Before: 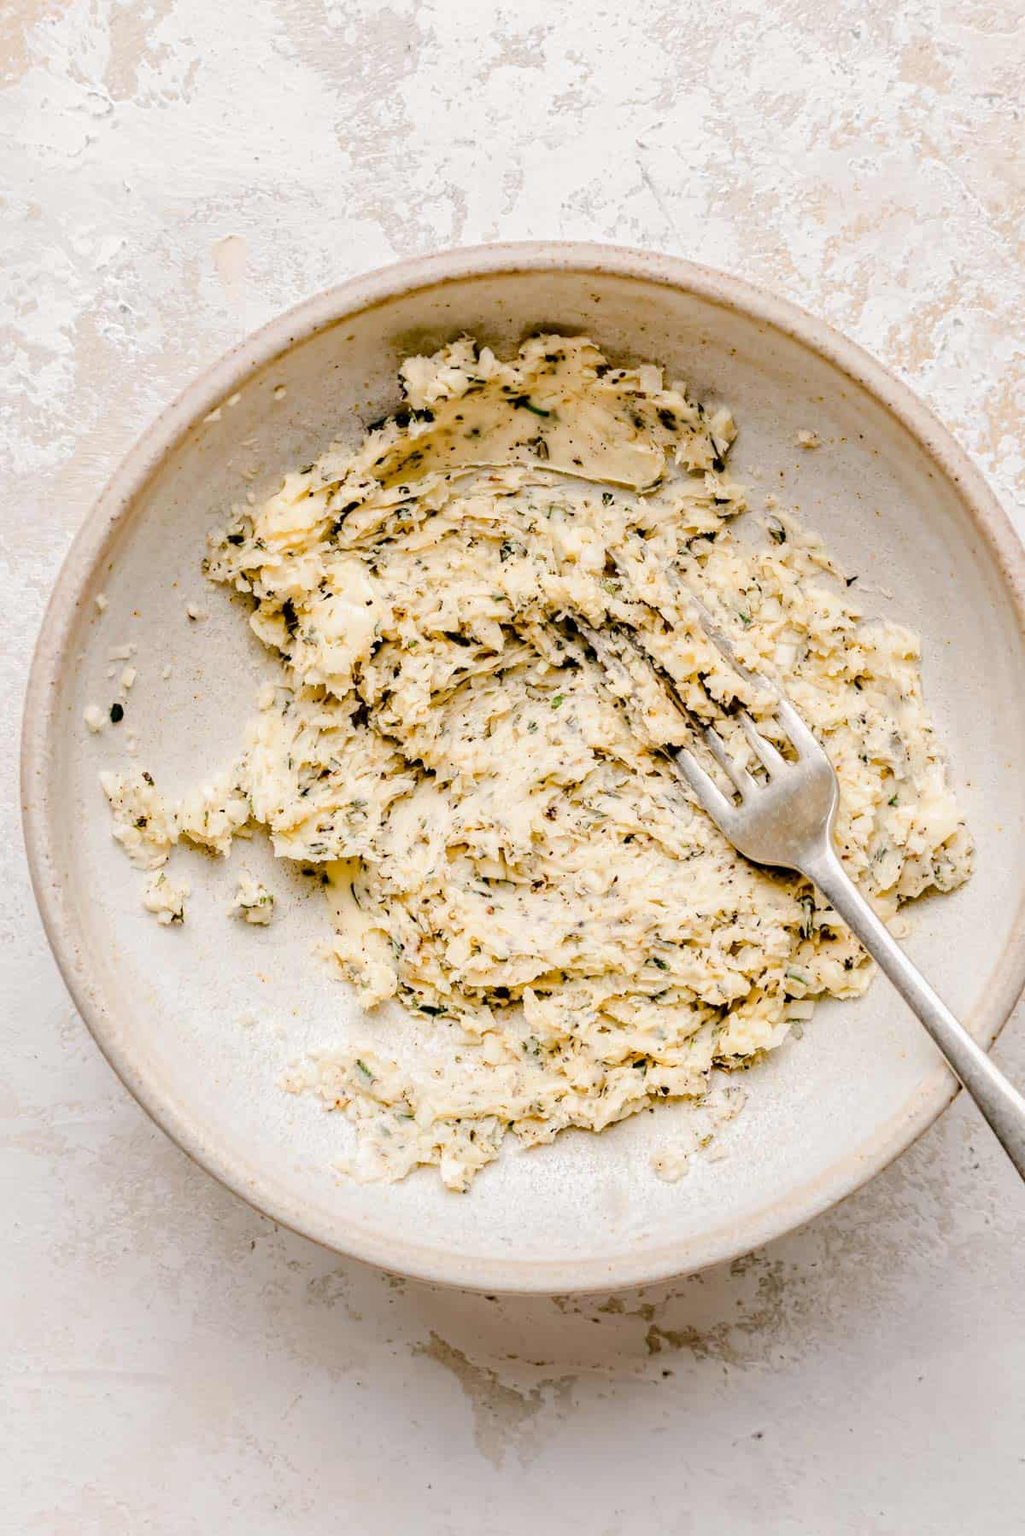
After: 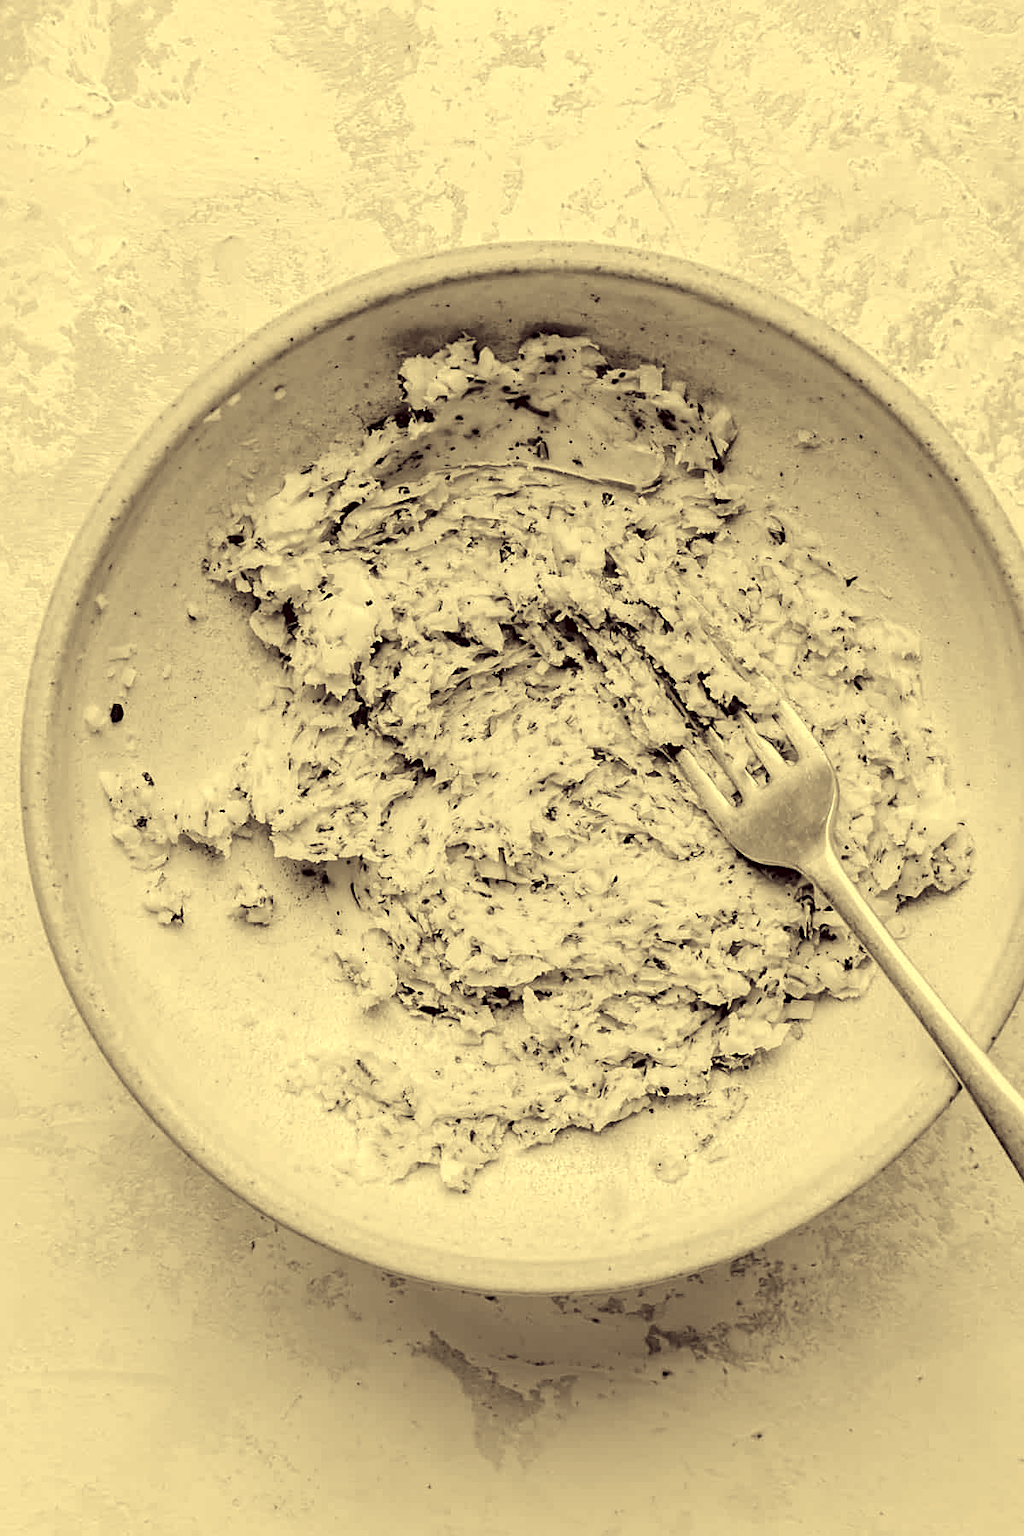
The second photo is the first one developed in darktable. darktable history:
color calibration: output gray [0.21, 0.42, 0.37, 0], illuminant as shot in camera, x 0.384, y 0.38, temperature 3966.37 K, saturation algorithm version 1 (2020)
color correction: highlights a* -0.35, highlights b* 39.52, shadows a* 9.5, shadows b* -0.383
sharpen: on, module defaults
